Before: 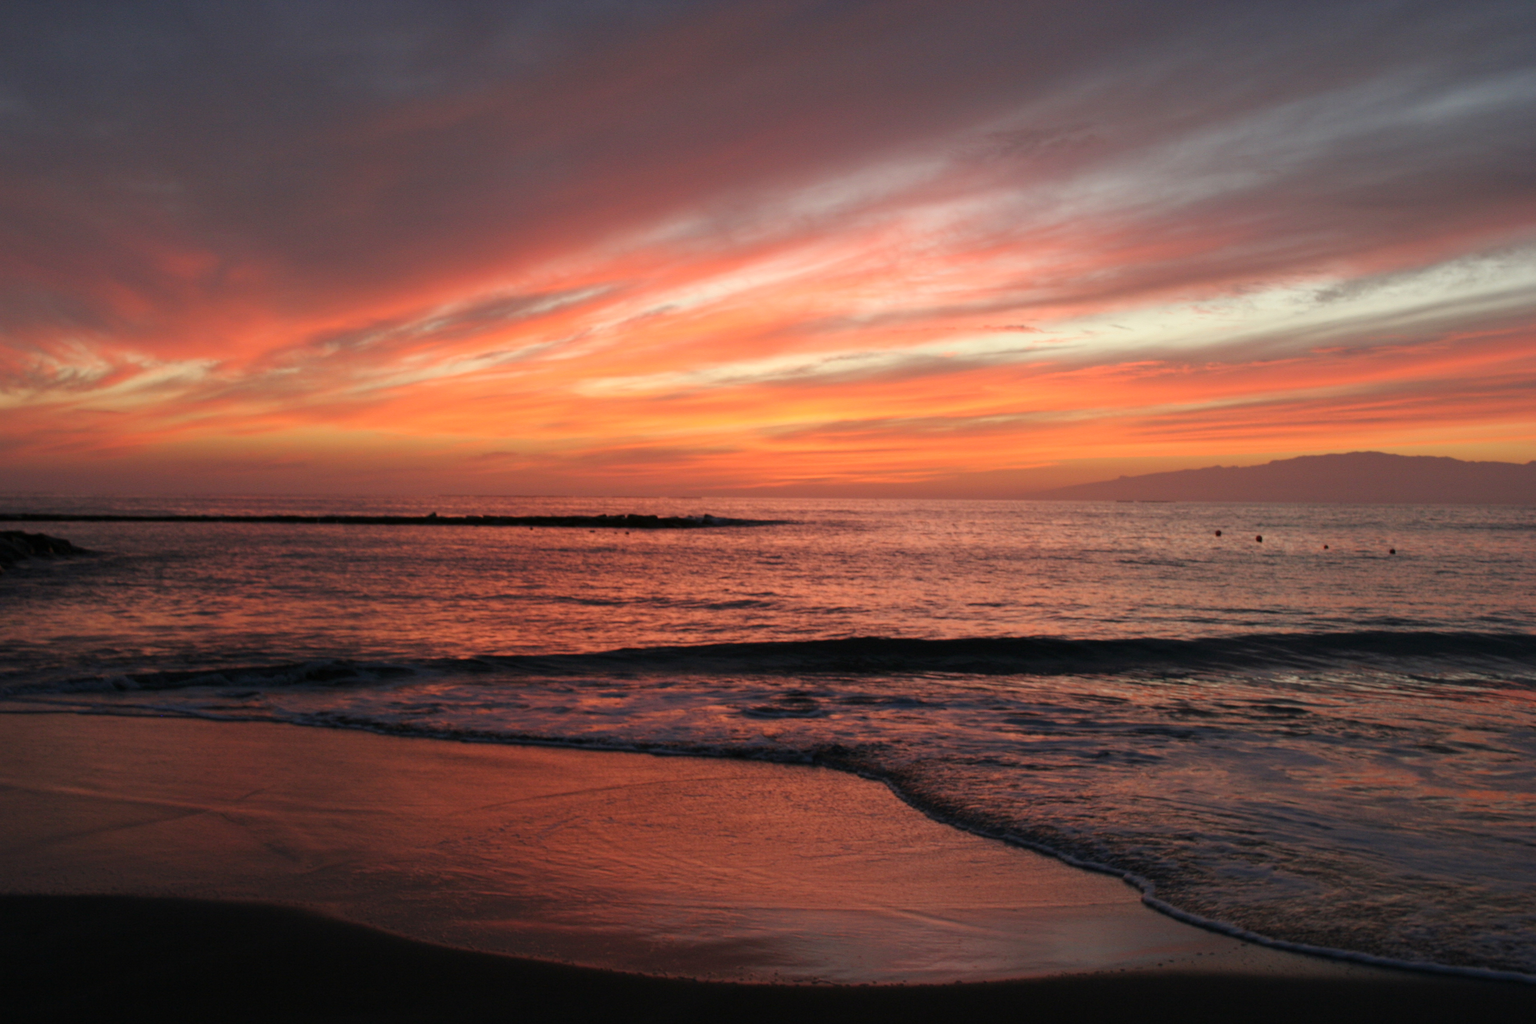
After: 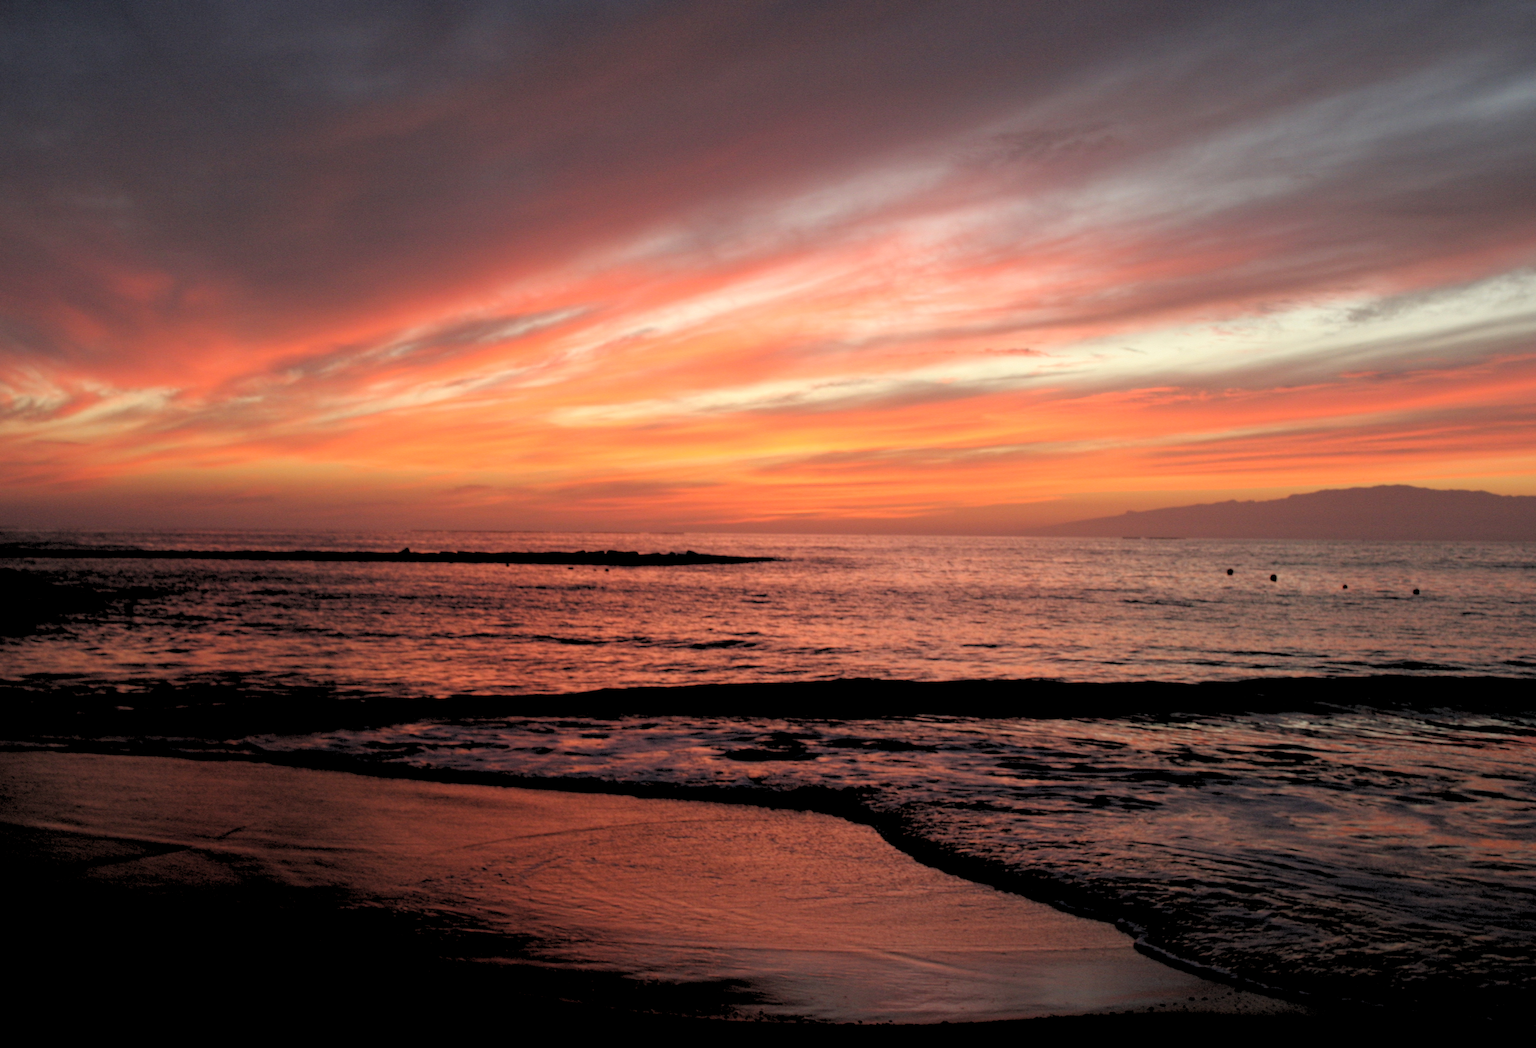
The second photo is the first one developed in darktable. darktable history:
rotate and perspective: rotation 0.074°, lens shift (vertical) 0.096, lens shift (horizontal) -0.041, crop left 0.043, crop right 0.952, crop top 0.024, crop bottom 0.979
rgb levels: levels [[0.029, 0.461, 0.922], [0, 0.5, 1], [0, 0.5, 1]]
